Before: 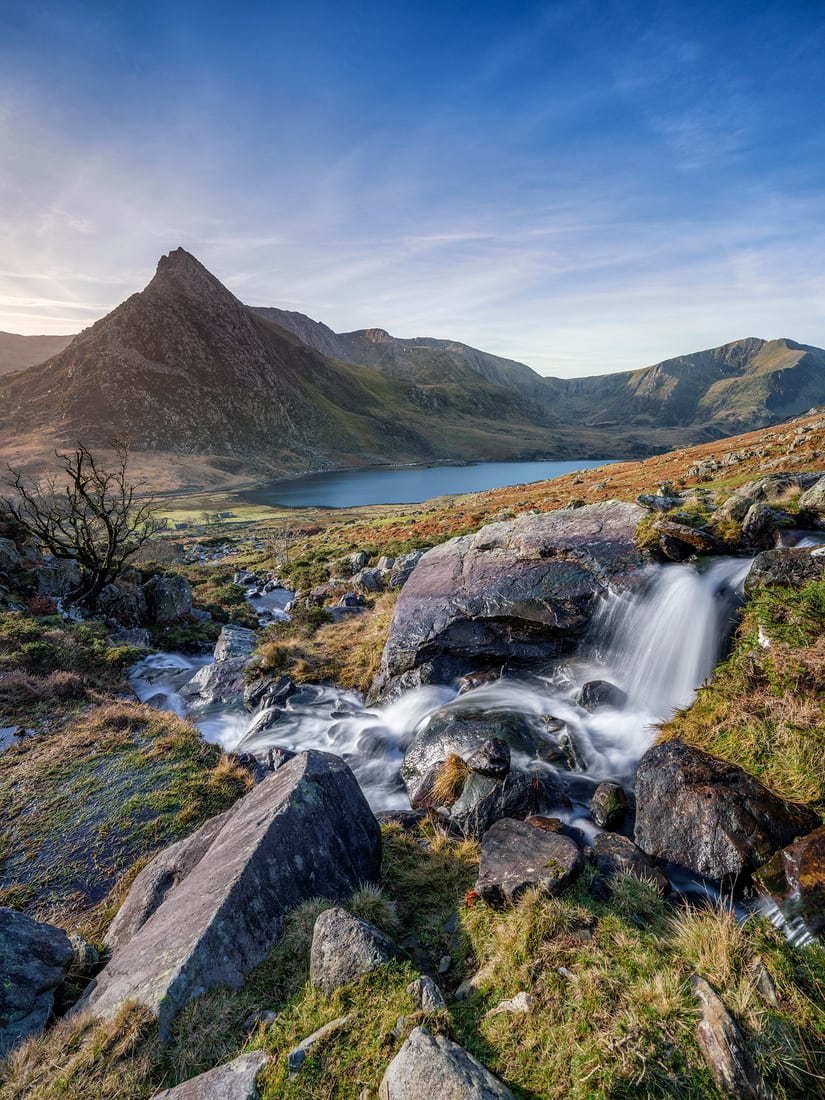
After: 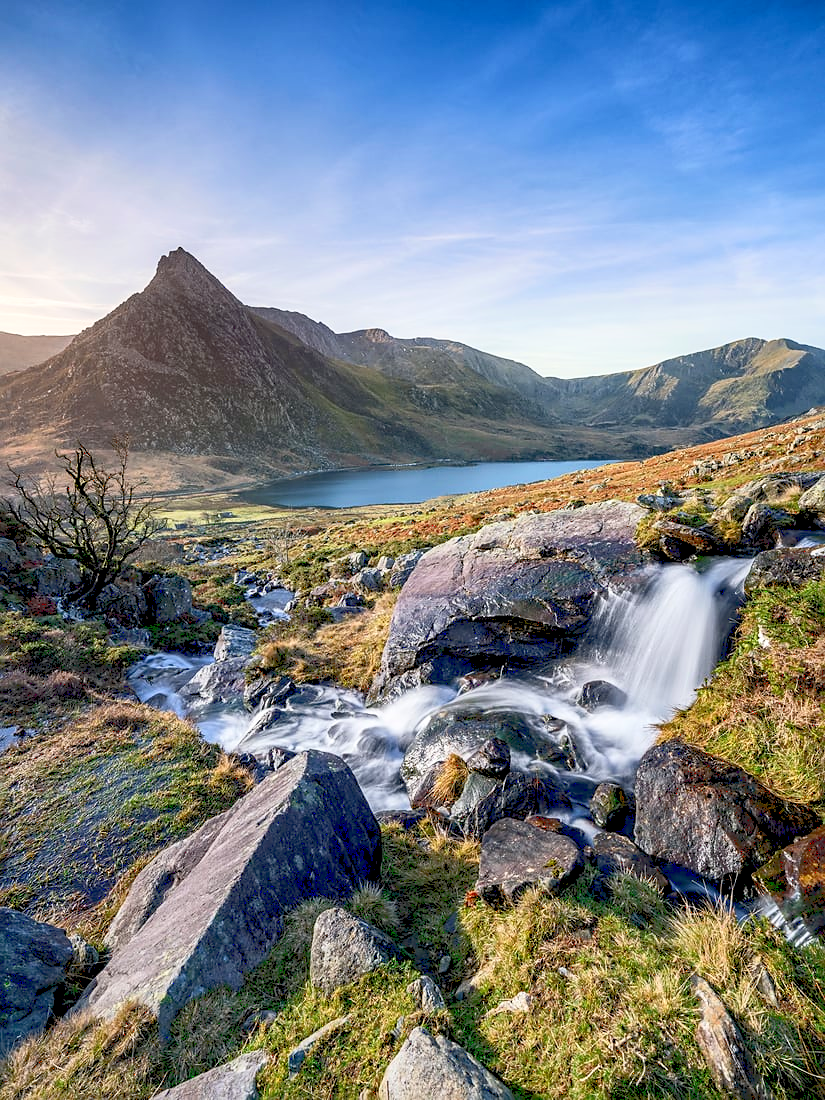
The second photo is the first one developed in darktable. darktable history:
tone curve: curves: ch0 [(0, 0) (0.003, 0.156) (0.011, 0.156) (0.025, 0.161) (0.044, 0.164) (0.069, 0.178) (0.1, 0.201) (0.136, 0.229) (0.177, 0.263) (0.224, 0.301) (0.277, 0.355) (0.335, 0.415) (0.399, 0.48) (0.468, 0.561) (0.543, 0.647) (0.623, 0.735) (0.709, 0.819) (0.801, 0.893) (0.898, 0.953) (1, 1)]
exposure: black level correction 0.005, exposure 0.017 EV, compensate highlight preservation false
sharpen: radius 1.89, amount 0.413, threshold 1.363
